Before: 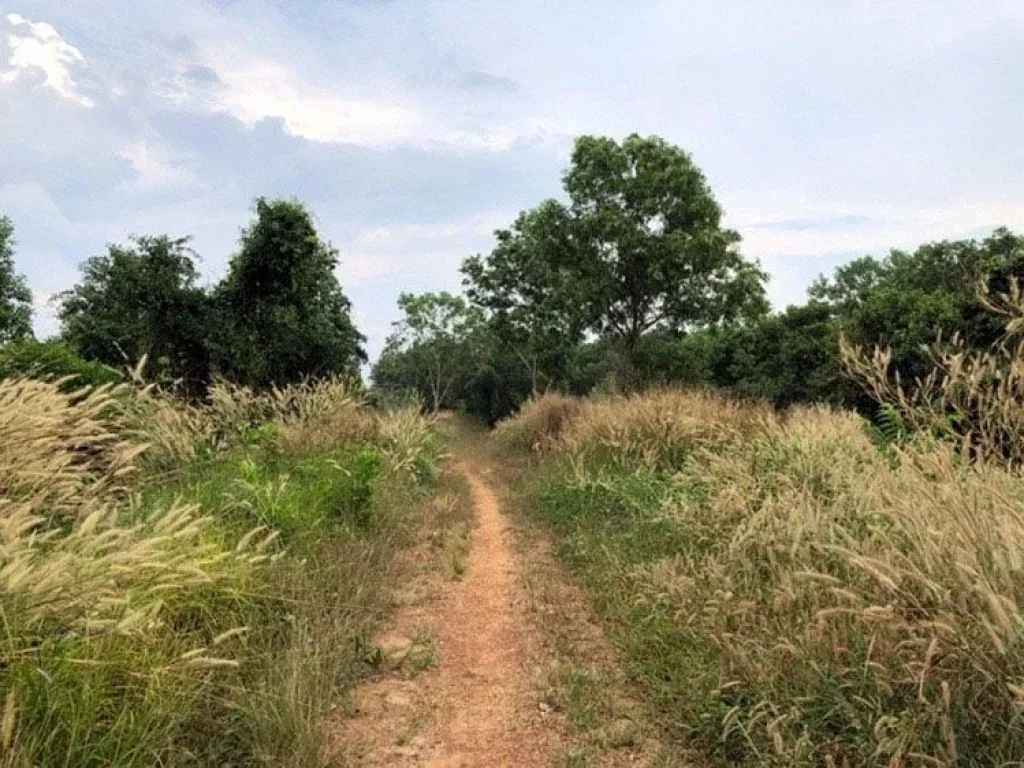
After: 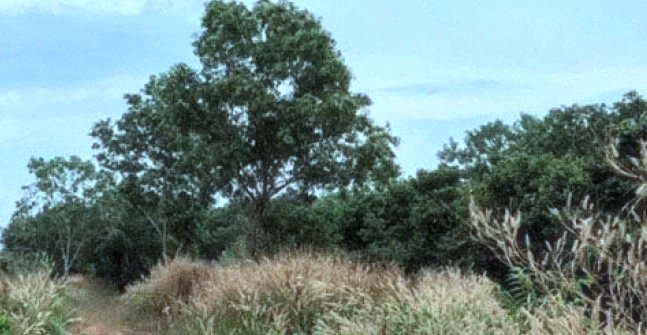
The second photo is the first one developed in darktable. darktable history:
exposure: compensate exposure bias true, compensate highlight preservation false
crop: left 36.136%, top 17.793%, right 0.591%, bottom 38.472%
local contrast: on, module defaults
haze removal: strength -0.105, compatibility mode true, adaptive false
color correction: highlights a* -9.17, highlights b* -22.88
